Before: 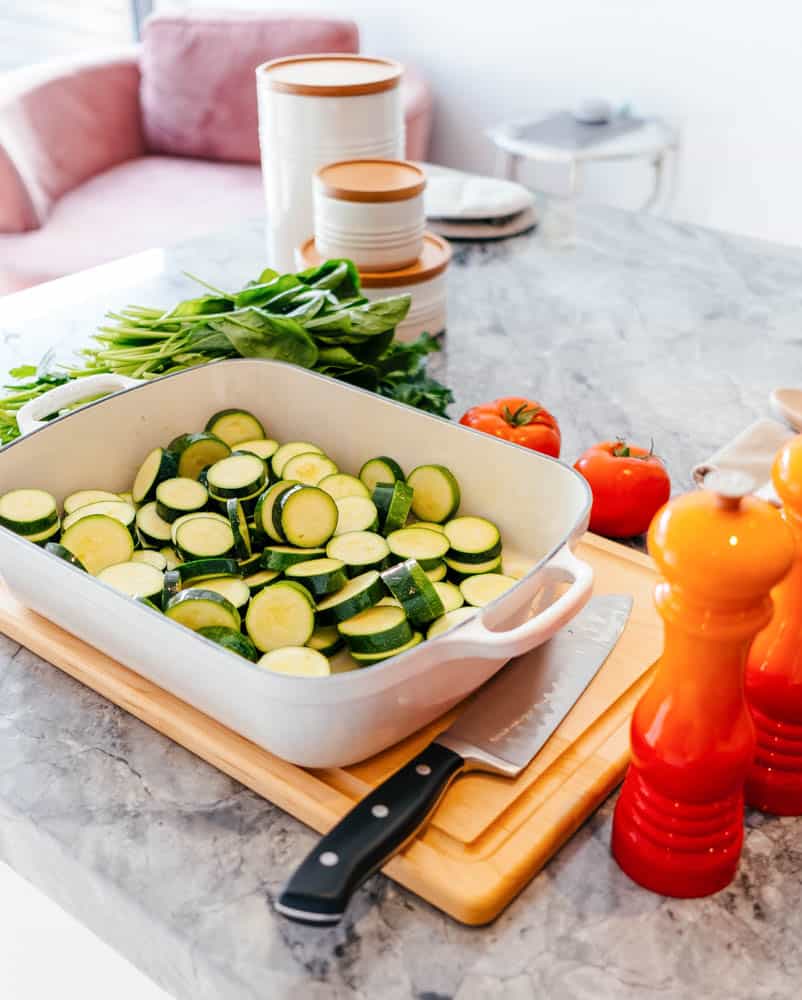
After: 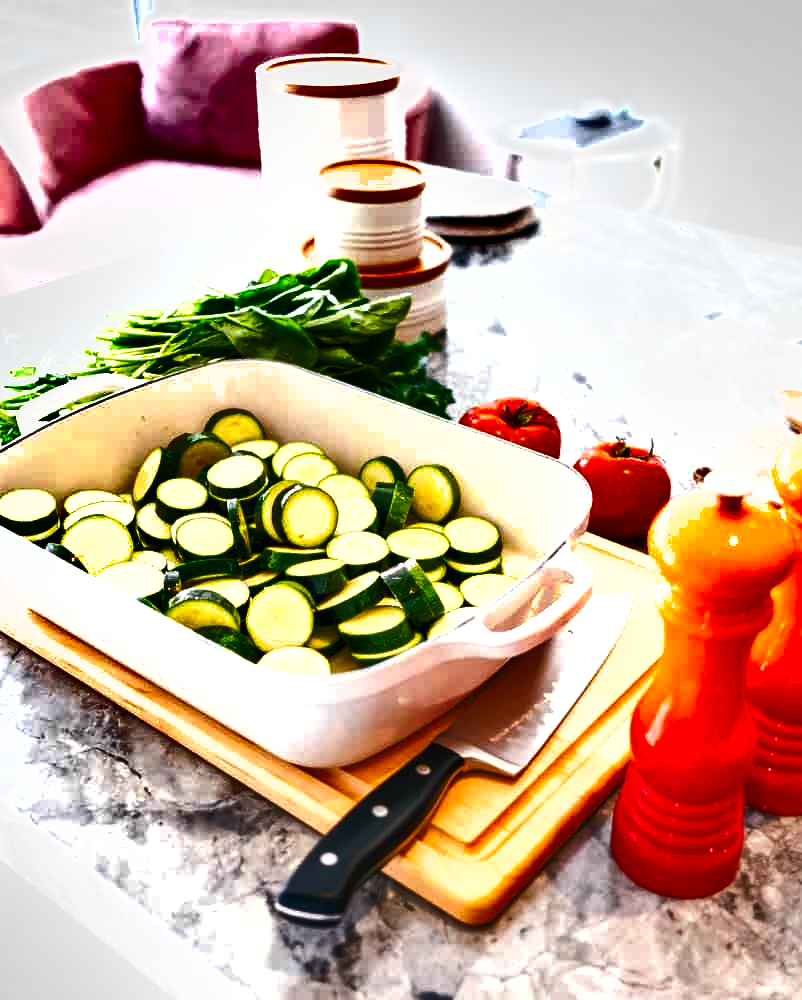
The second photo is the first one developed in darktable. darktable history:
shadows and highlights: white point adjustment -3.83, highlights -63.61, highlights color adjustment 52.77%, soften with gaussian
exposure: exposure 1.001 EV, compensate highlight preservation false
